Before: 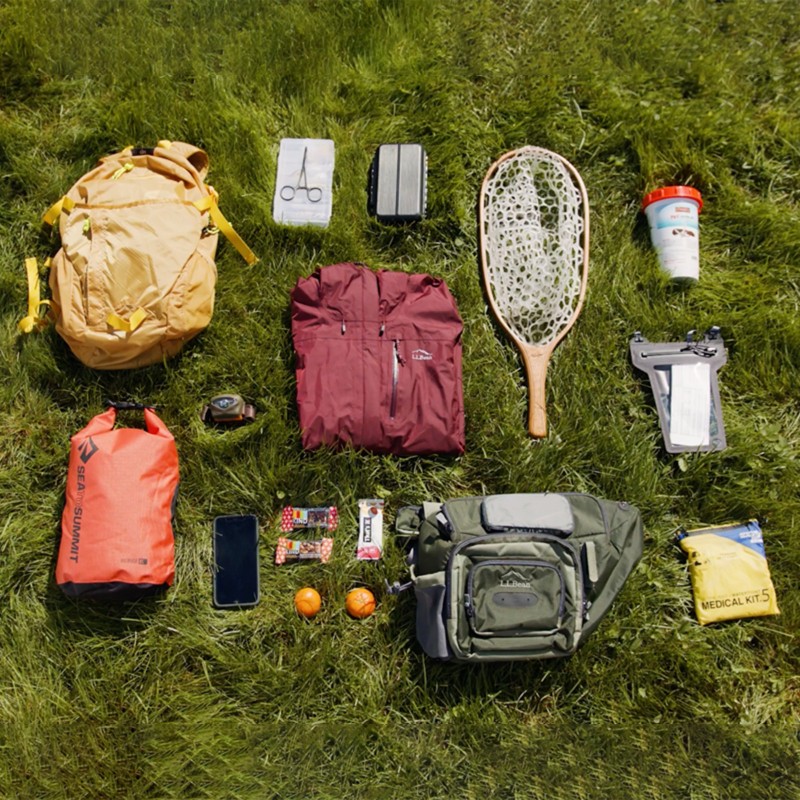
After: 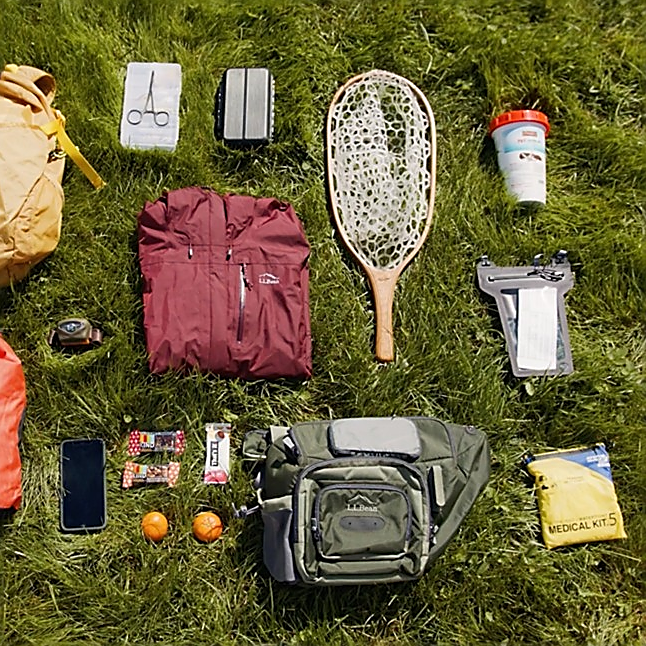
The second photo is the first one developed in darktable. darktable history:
sharpen: radius 1.389, amount 1.257, threshold 0.729
crop: left 19.135%, top 9.533%, right 0%, bottom 9.696%
